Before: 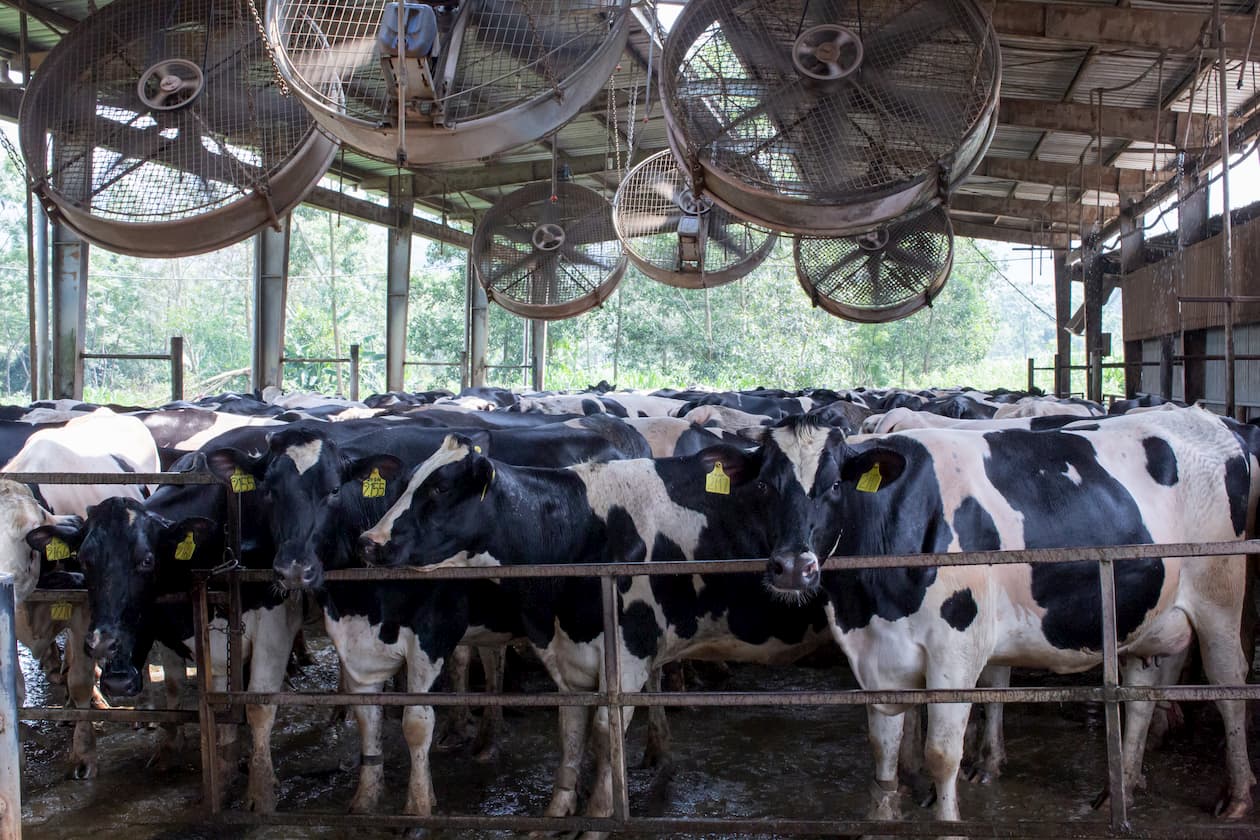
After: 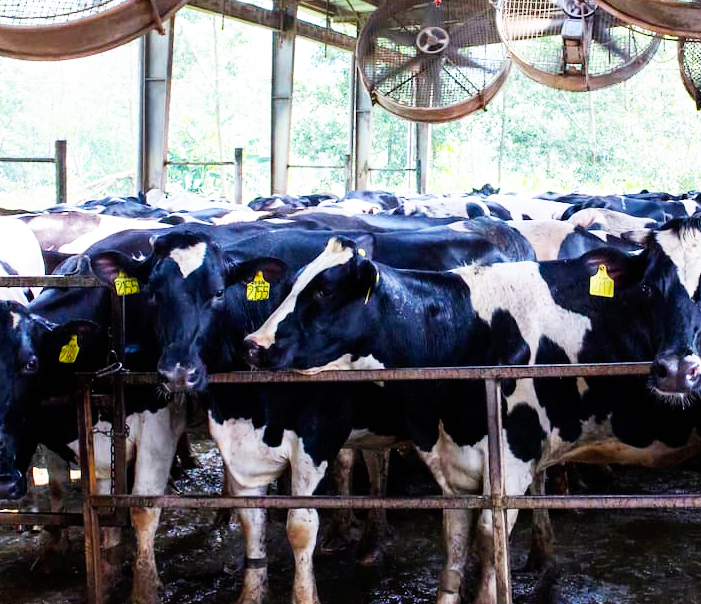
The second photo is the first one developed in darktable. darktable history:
base curve: curves: ch0 [(0, 0) (0.007, 0.004) (0.027, 0.03) (0.046, 0.07) (0.207, 0.54) (0.442, 0.872) (0.673, 0.972) (1, 1)], preserve colors none
color balance rgb: linear chroma grading › global chroma 25.356%, perceptual saturation grading › global saturation 0.572%
crop: left 9.256%, top 23.523%, right 35.046%, bottom 4.555%
